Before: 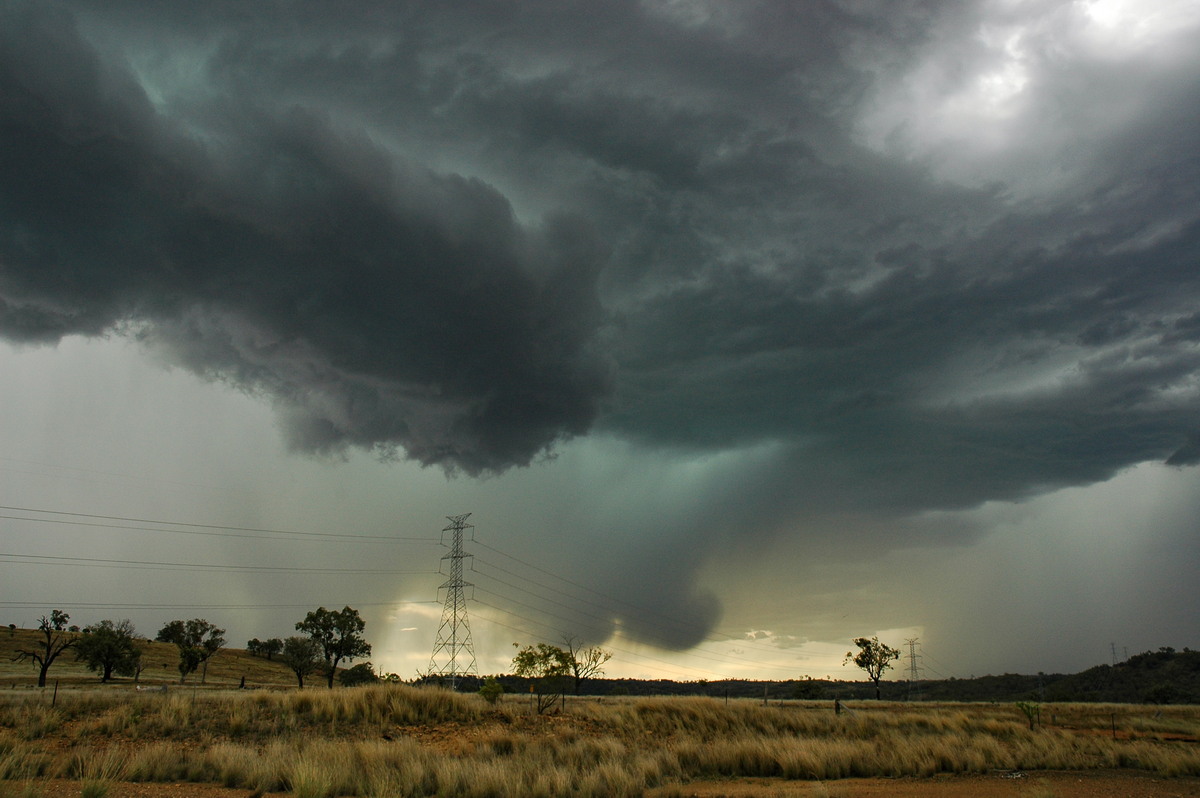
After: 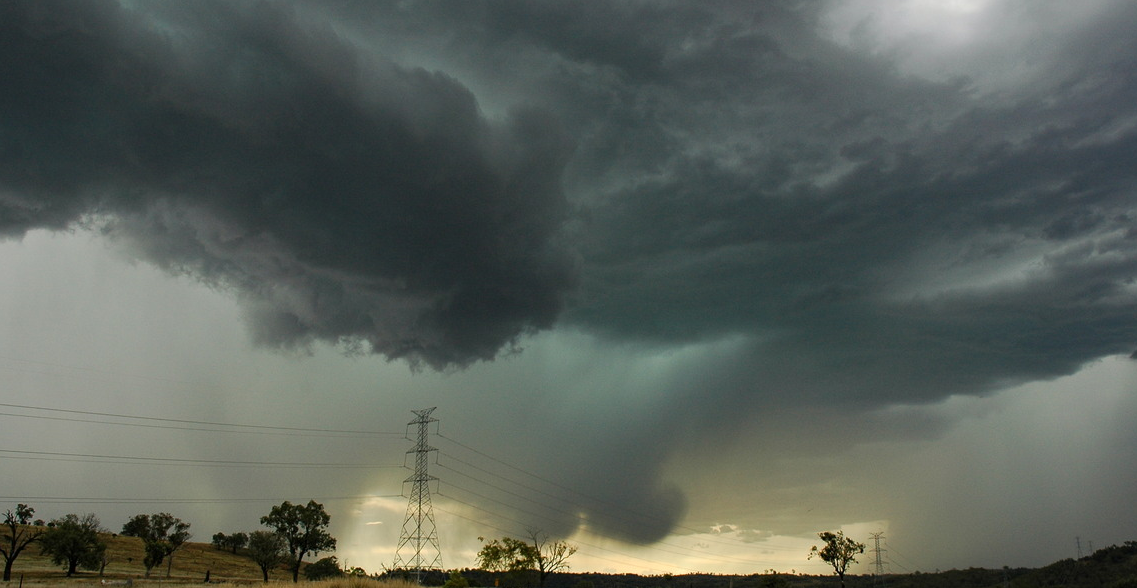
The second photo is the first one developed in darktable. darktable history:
crop and rotate: left 2.979%, top 13.532%, right 2.224%, bottom 12.761%
tone equalizer: on, module defaults
